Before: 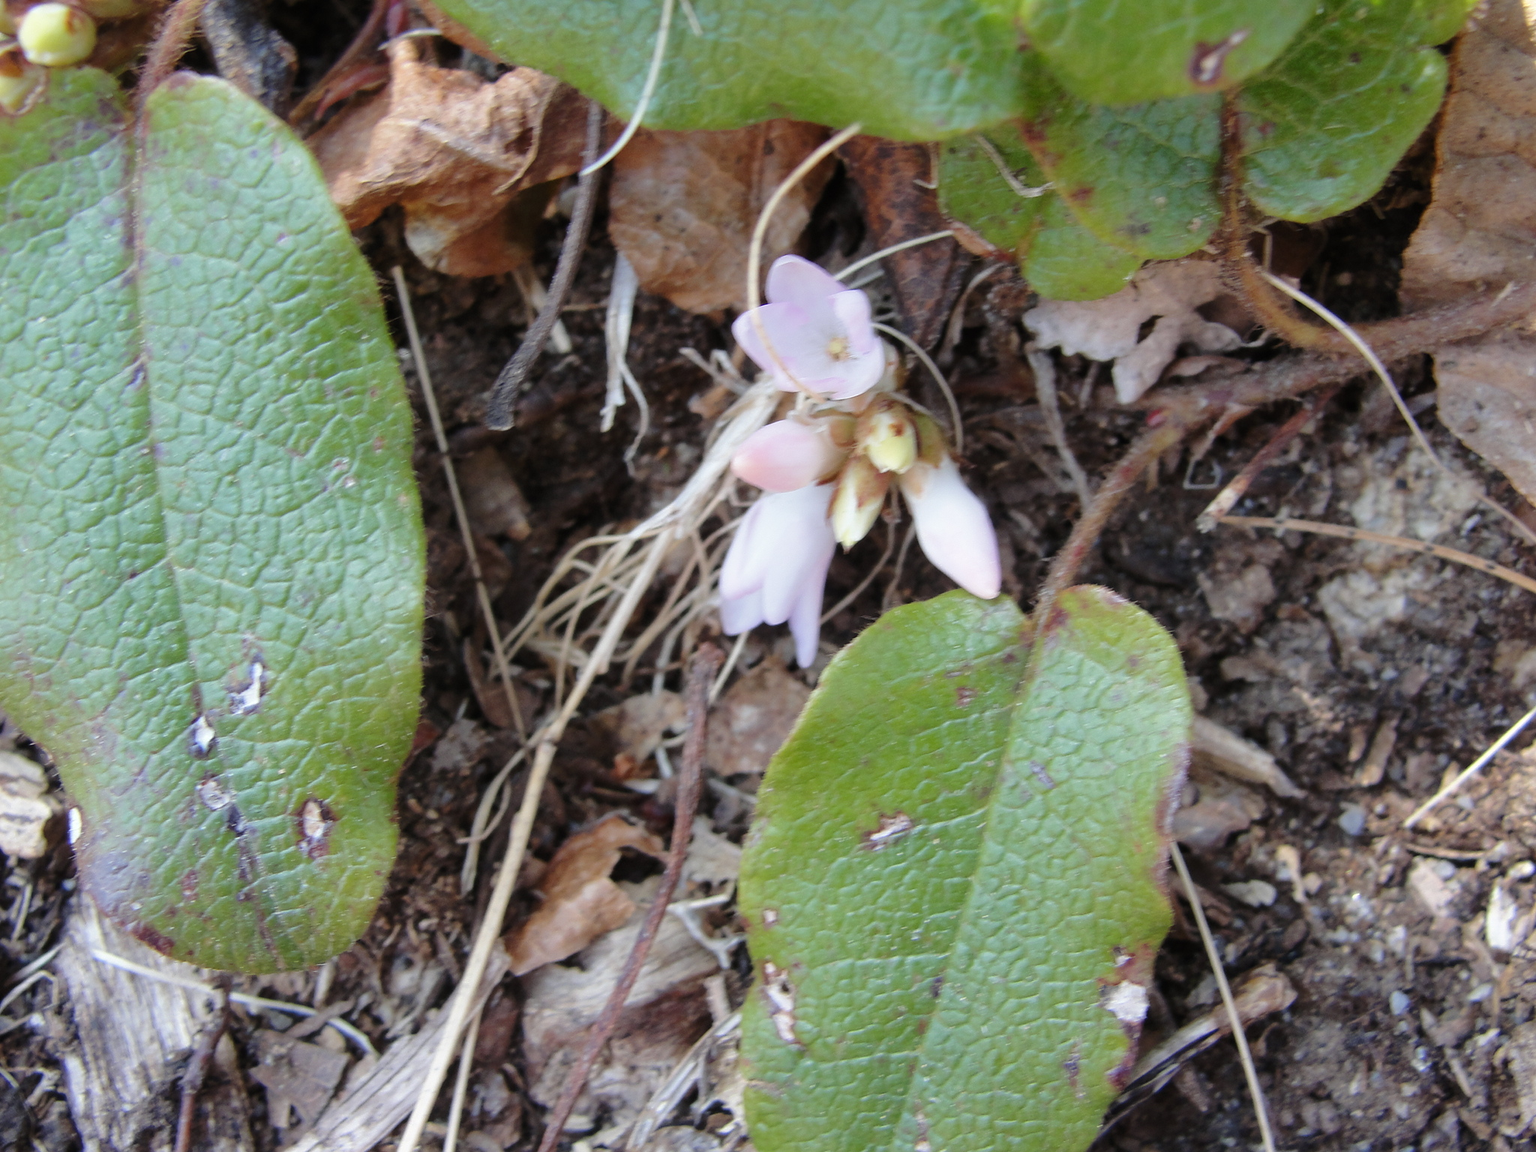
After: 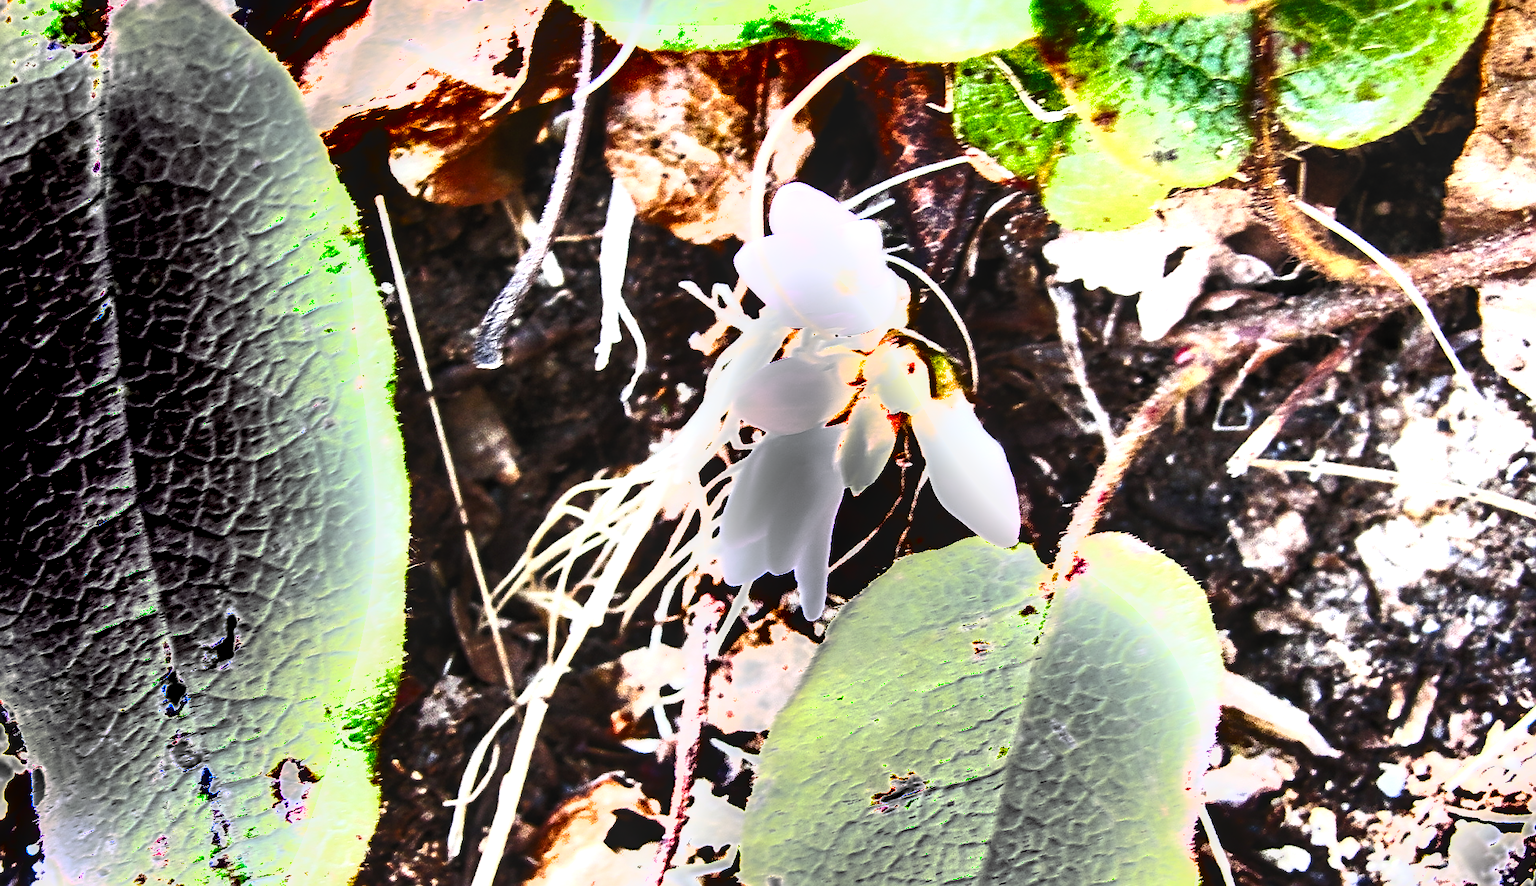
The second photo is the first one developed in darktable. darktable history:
local contrast: on, module defaults
shadows and highlights: radius 171.36, shadows 26.89, white point adjustment 3.23, highlights -68.23, soften with gaussian
contrast brightness saturation: contrast 0.045, saturation 0.15
exposure: black level correction 0, exposure 0.697 EV, compensate exposure bias true, compensate highlight preservation false
levels: levels [0.012, 0.367, 0.697]
crop: left 2.548%, top 7.212%, right 3.065%, bottom 20.128%
sharpen: amount 0.499
tone equalizer: -8 EV -0.779 EV, -7 EV -0.691 EV, -6 EV -0.622 EV, -5 EV -0.413 EV, -3 EV 0.401 EV, -2 EV 0.6 EV, -1 EV 0.686 EV, +0 EV 0.724 EV, edges refinement/feathering 500, mask exposure compensation -1.57 EV, preserve details no
